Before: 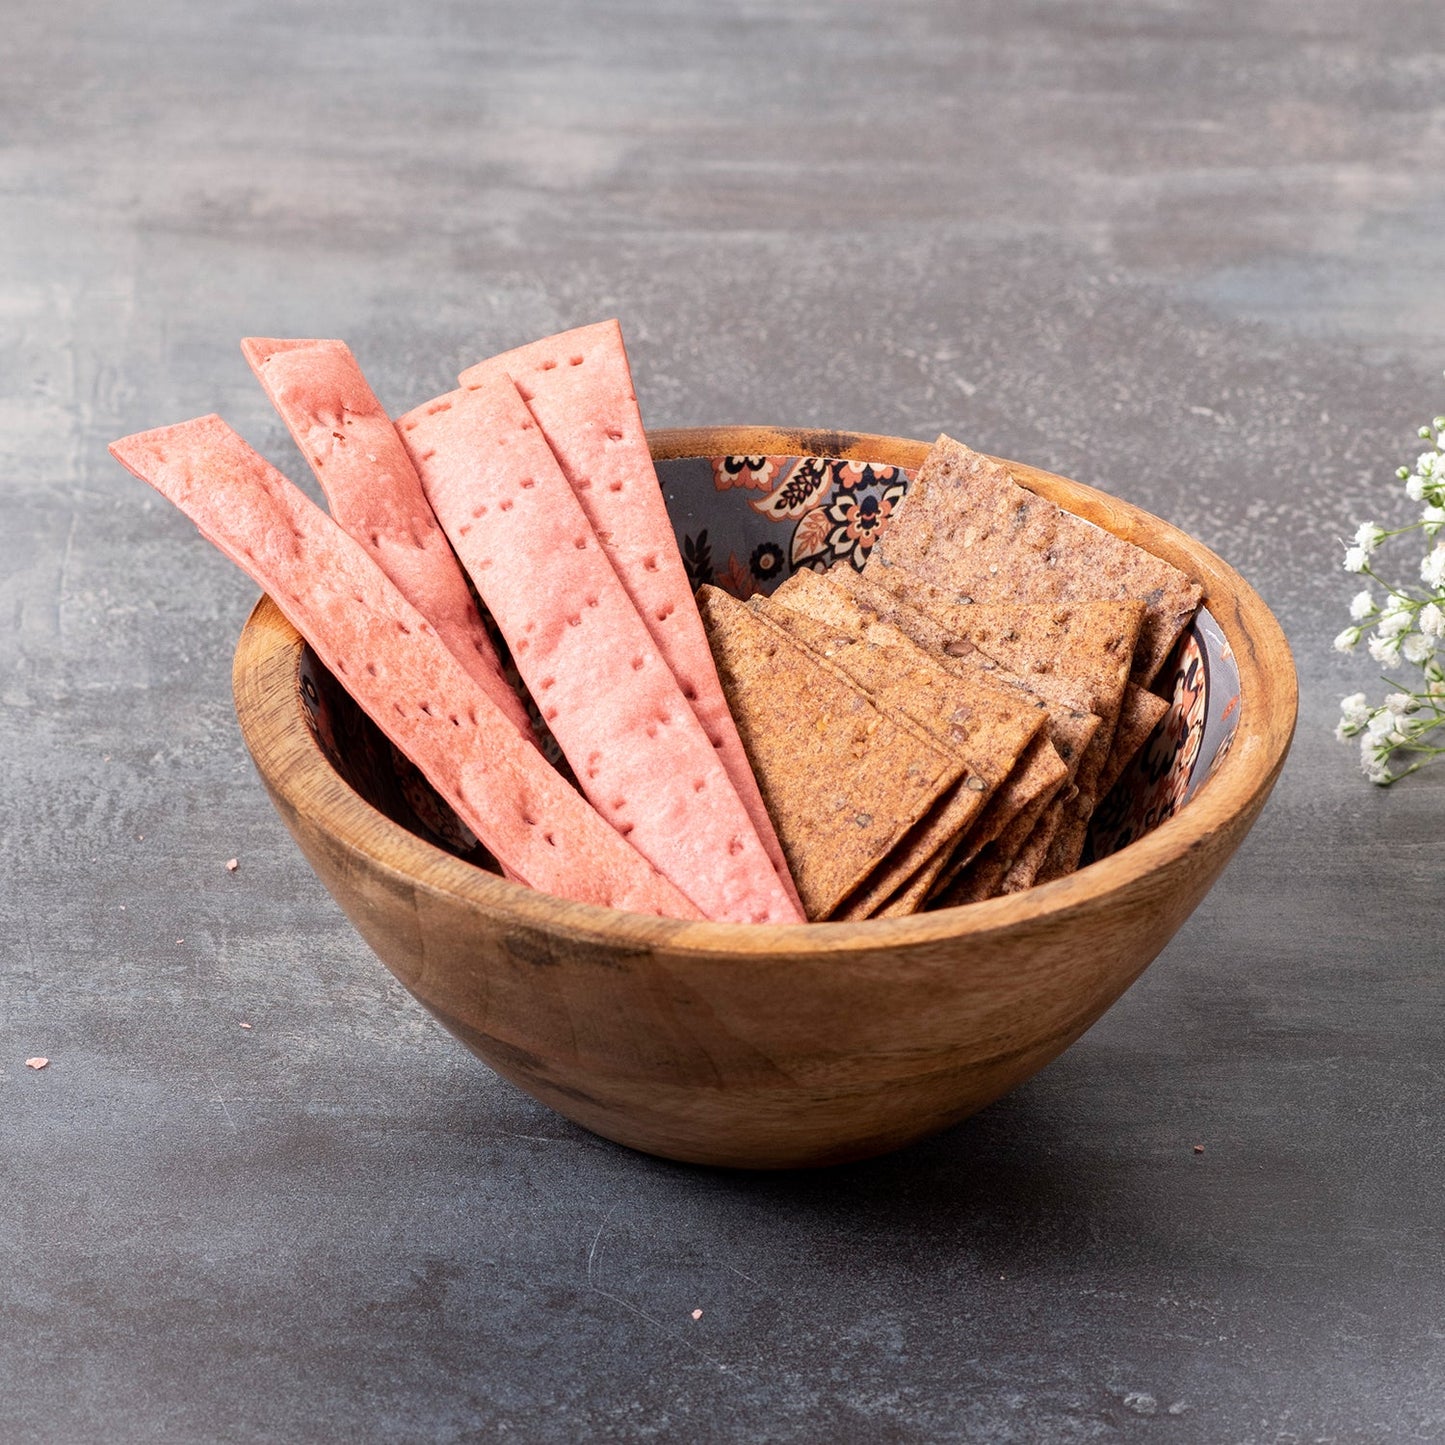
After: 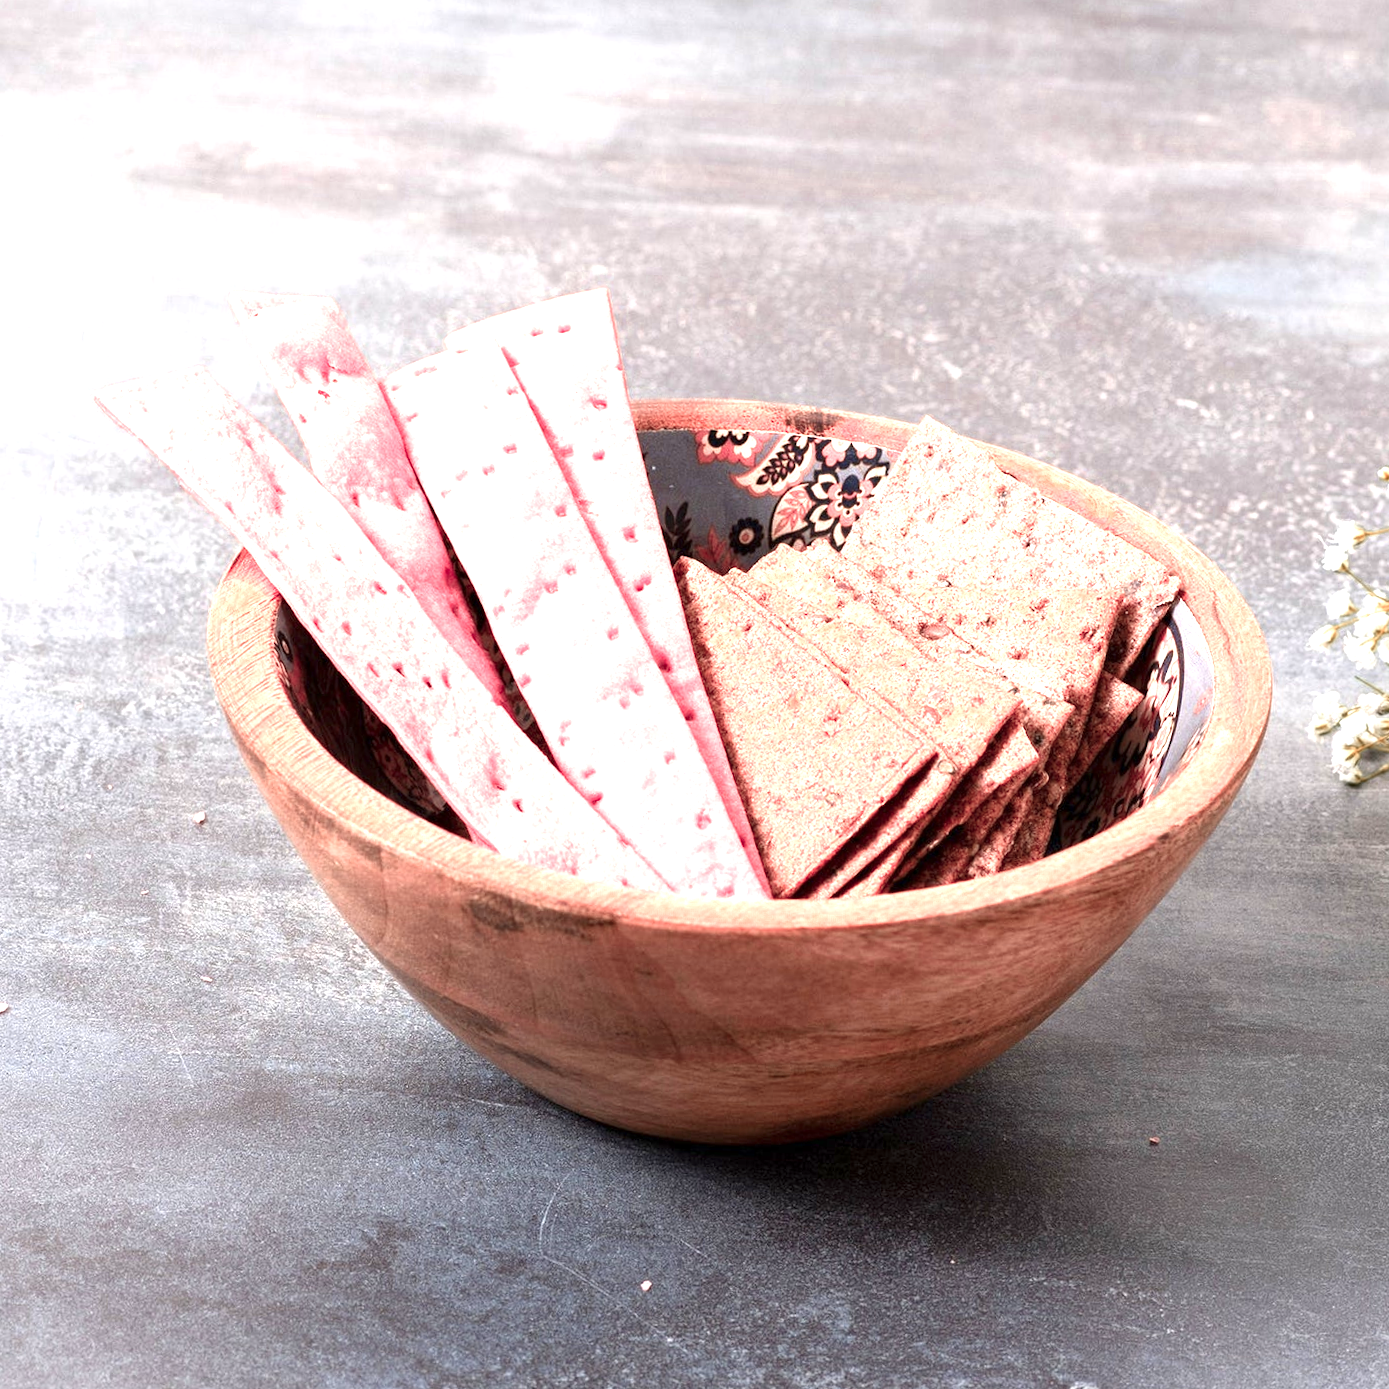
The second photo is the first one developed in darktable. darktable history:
exposure: exposure 1.166 EV, compensate exposure bias true, compensate highlight preservation false
color zones: curves: ch0 [(0.006, 0.385) (0.143, 0.563) (0.243, 0.321) (0.352, 0.464) (0.516, 0.456) (0.625, 0.5) (0.75, 0.5) (0.875, 0.5)]; ch1 [(0, 0.5) (0.134, 0.504) (0.246, 0.463) (0.421, 0.515) (0.5, 0.56) (0.625, 0.5) (0.75, 0.5) (0.875, 0.5)]; ch2 [(0, 0.5) (0.131, 0.426) (0.307, 0.289) (0.38, 0.188) (0.513, 0.216) (0.625, 0.548) (0.75, 0.468) (0.838, 0.396) (0.971, 0.311)]
crop and rotate: angle -2.32°
